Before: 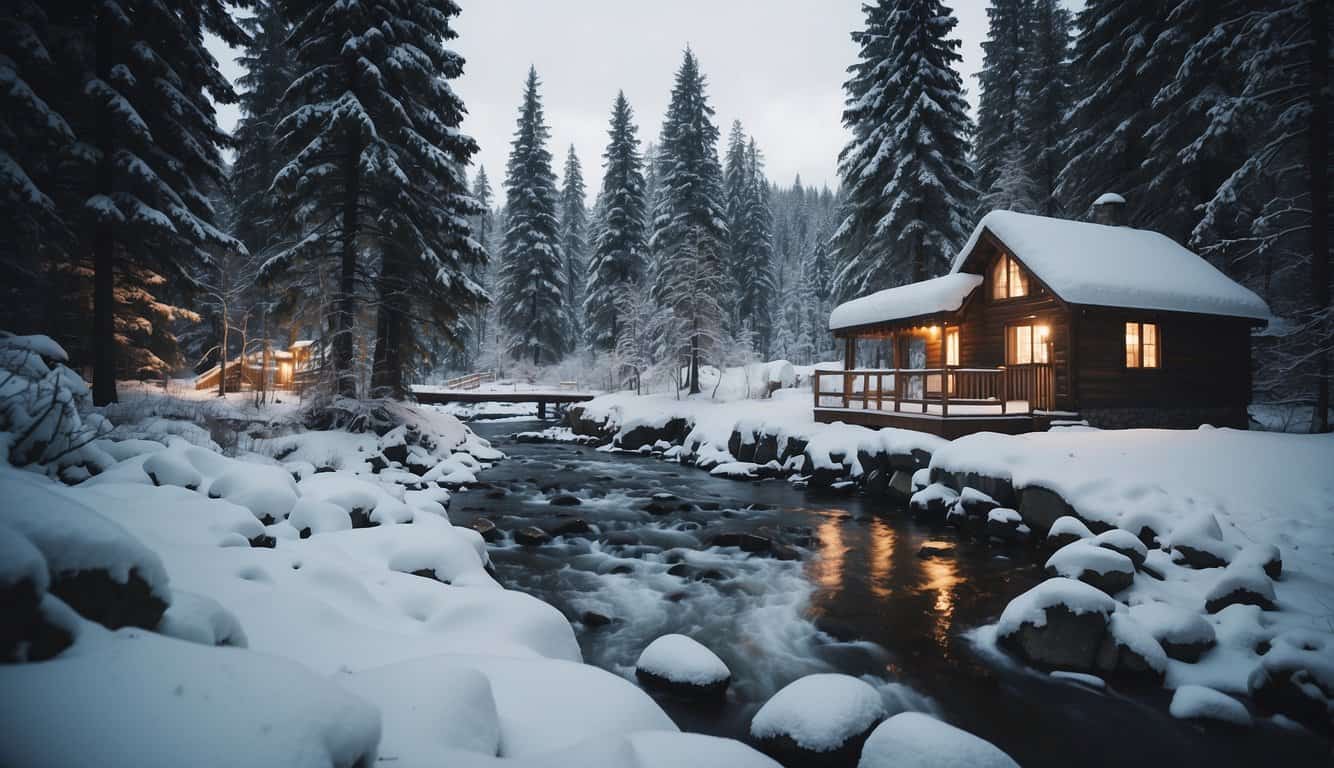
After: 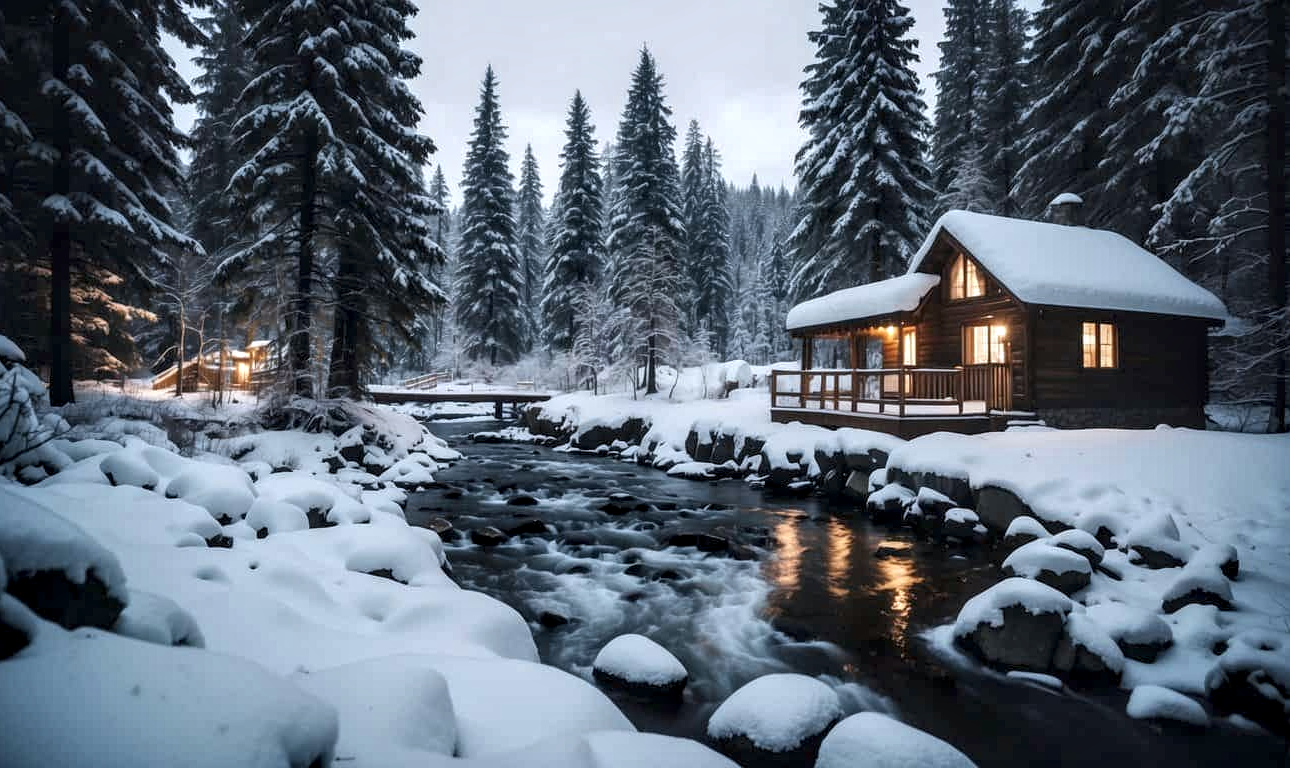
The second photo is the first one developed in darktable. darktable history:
white balance: red 0.976, blue 1.04
color correction: saturation 0.99
crop and rotate: left 3.238%
local contrast: highlights 60%, shadows 60%, detail 160%
shadows and highlights: shadows 25, highlights -25
